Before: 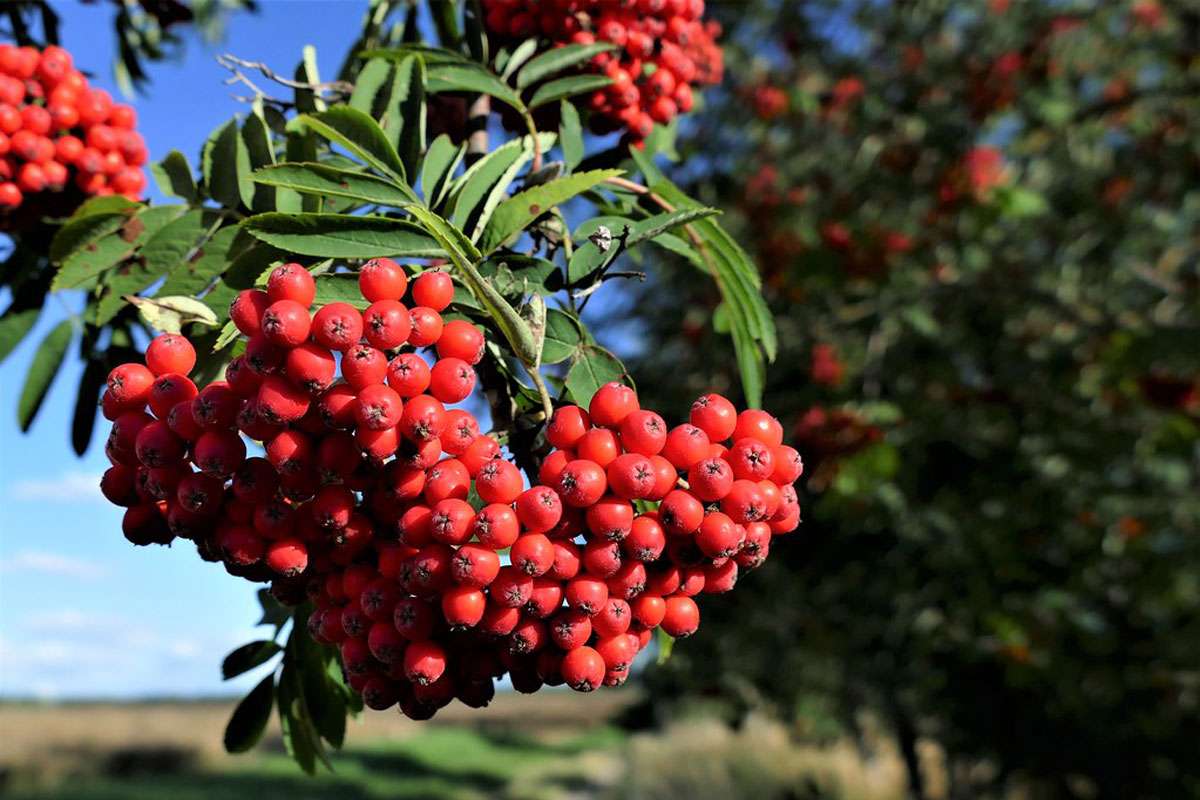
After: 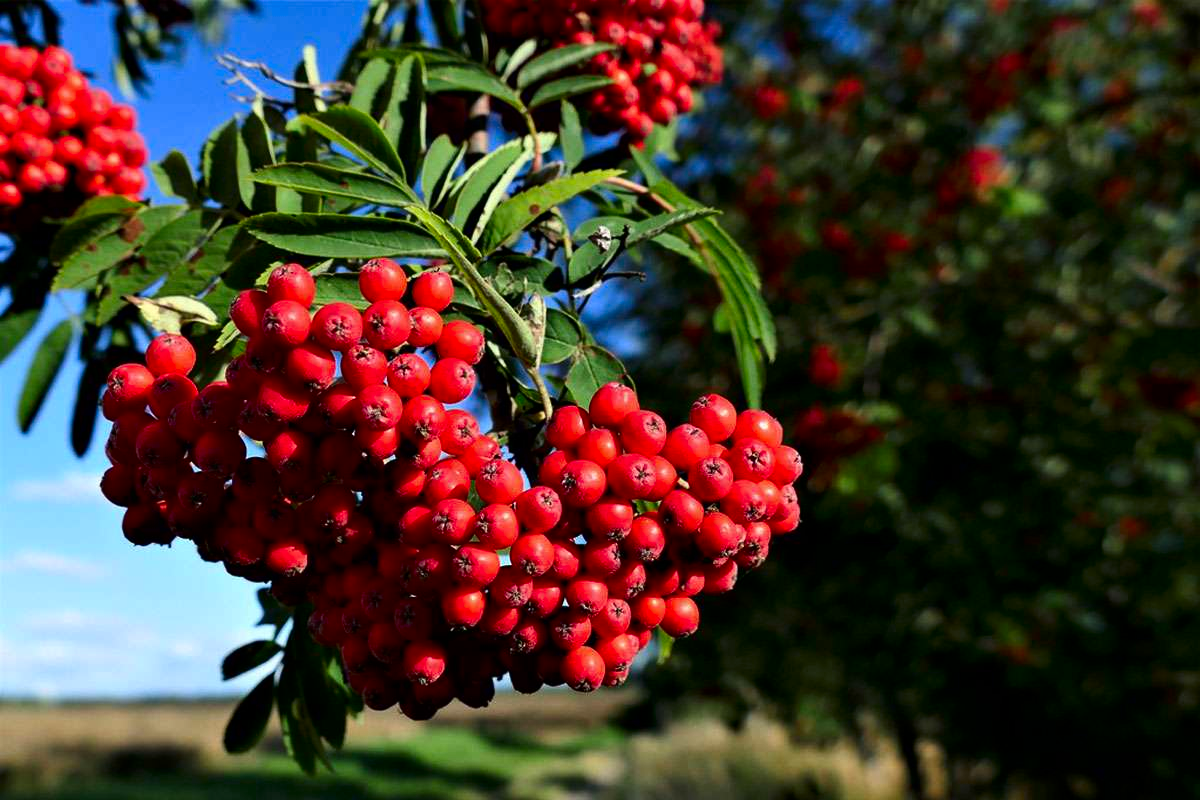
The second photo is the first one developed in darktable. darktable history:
contrast brightness saturation: contrast 0.123, brightness -0.121, saturation 0.196
